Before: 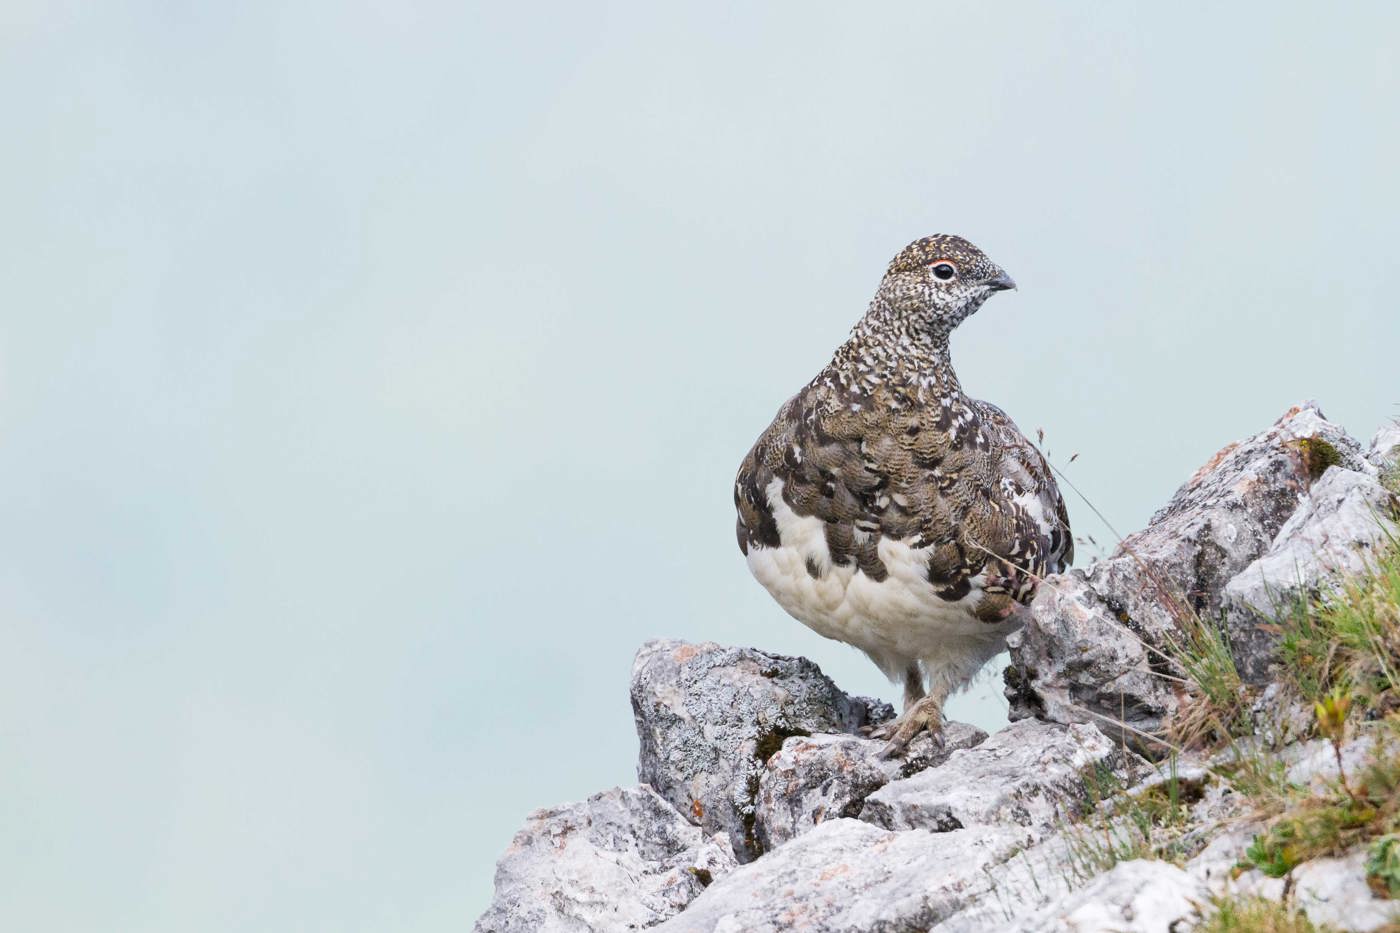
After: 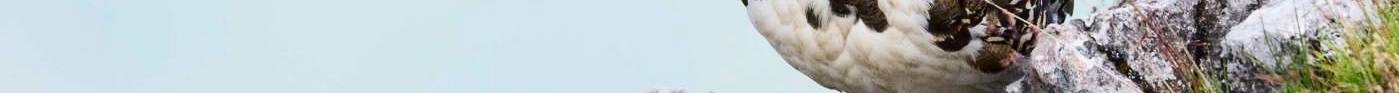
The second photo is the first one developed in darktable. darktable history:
contrast brightness saturation: contrast 0.21, brightness -0.11, saturation 0.21
crop and rotate: top 59.084%, bottom 30.916%
